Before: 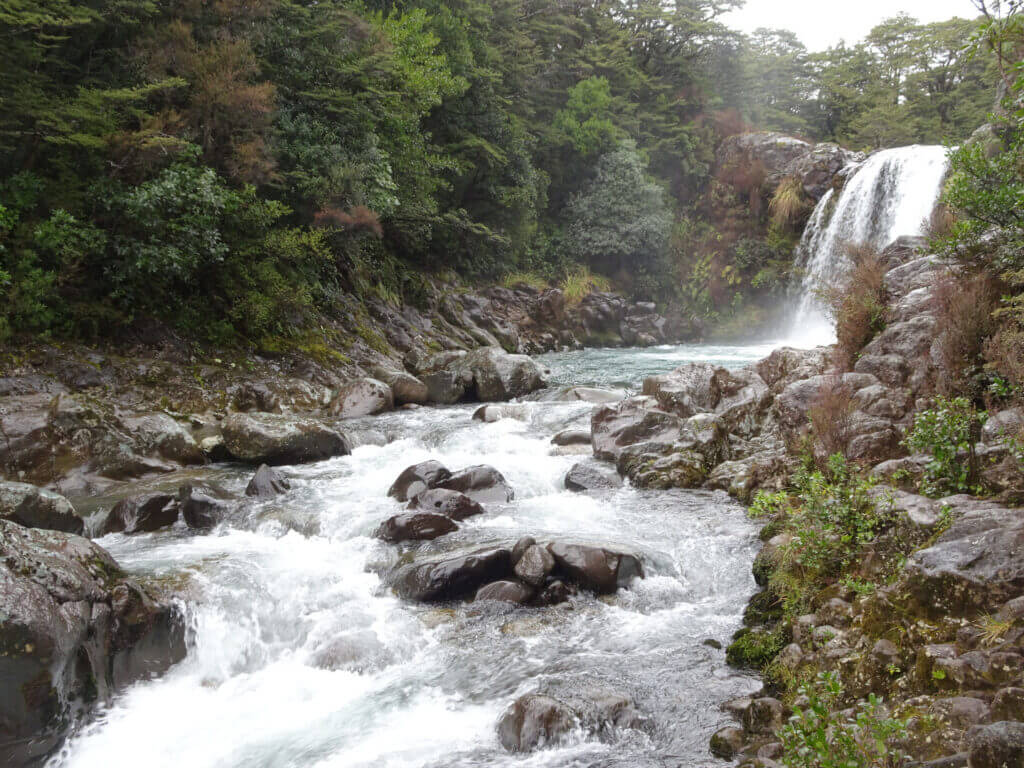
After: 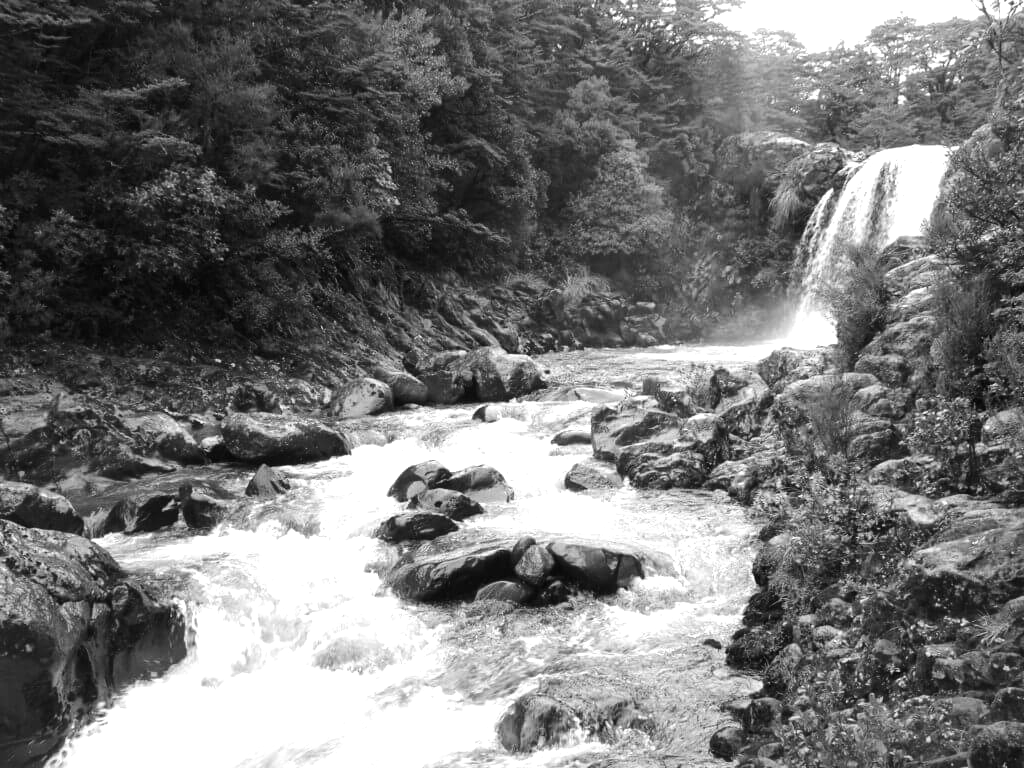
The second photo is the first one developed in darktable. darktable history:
tone equalizer: -8 EV -0.75 EV, -7 EV -0.7 EV, -6 EV -0.6 EV, -5 EV -0.4 EV, -3 EV 0.4 EV, -2 EV 0.6 EV, -1 EV 0.7 EV, +0 EV 0.75 EV, edges refinement/feathering 500, mask exposure compensation -1.57 EV, preserve details no
monochrome: a -71.75, b 75.82
